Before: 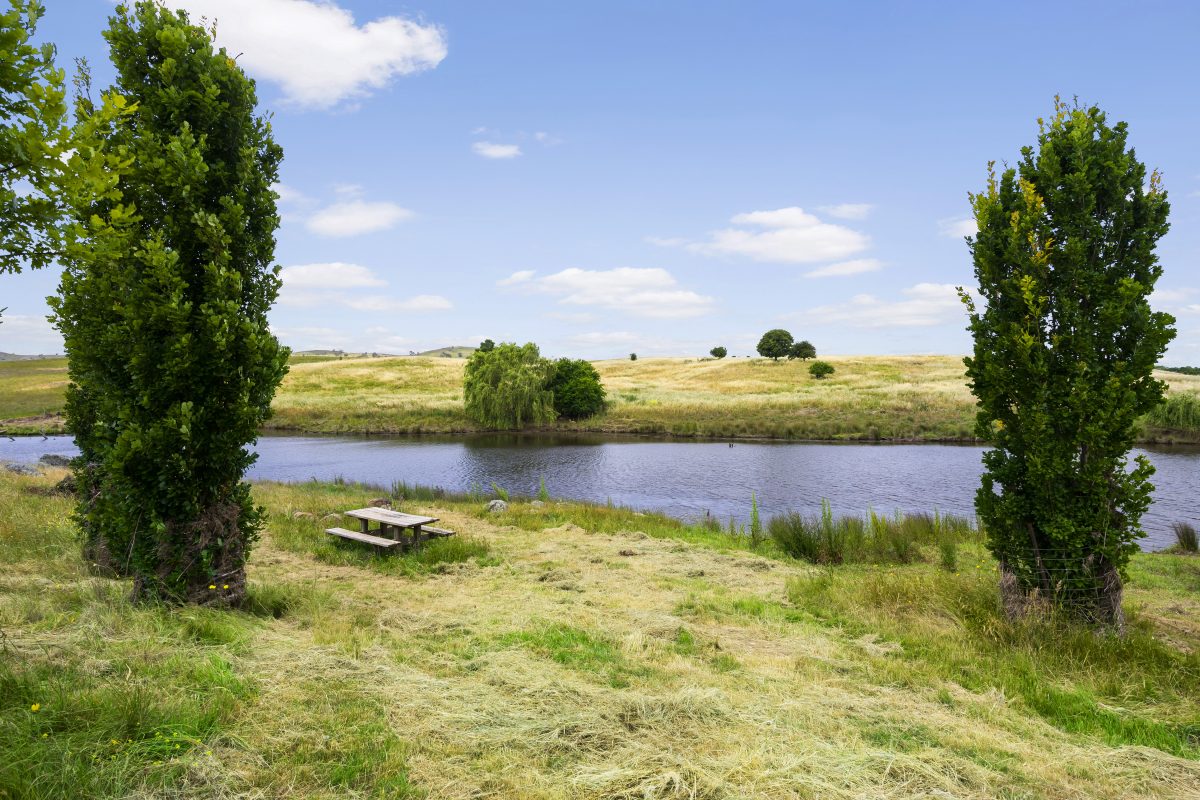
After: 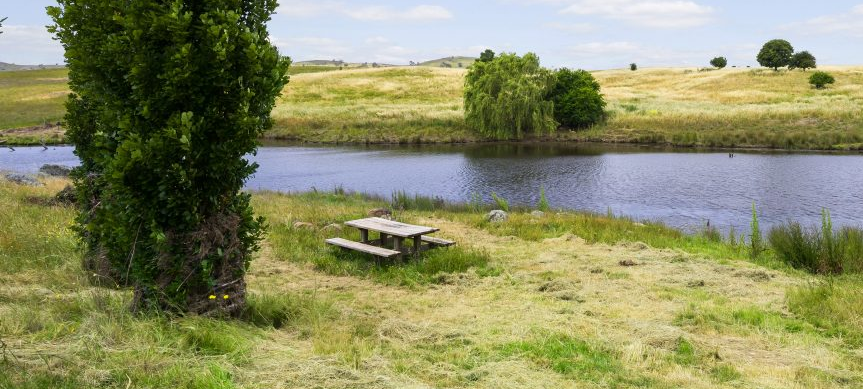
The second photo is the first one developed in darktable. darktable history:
crop: top 36.349%, right 28%, bottom 14.908%
